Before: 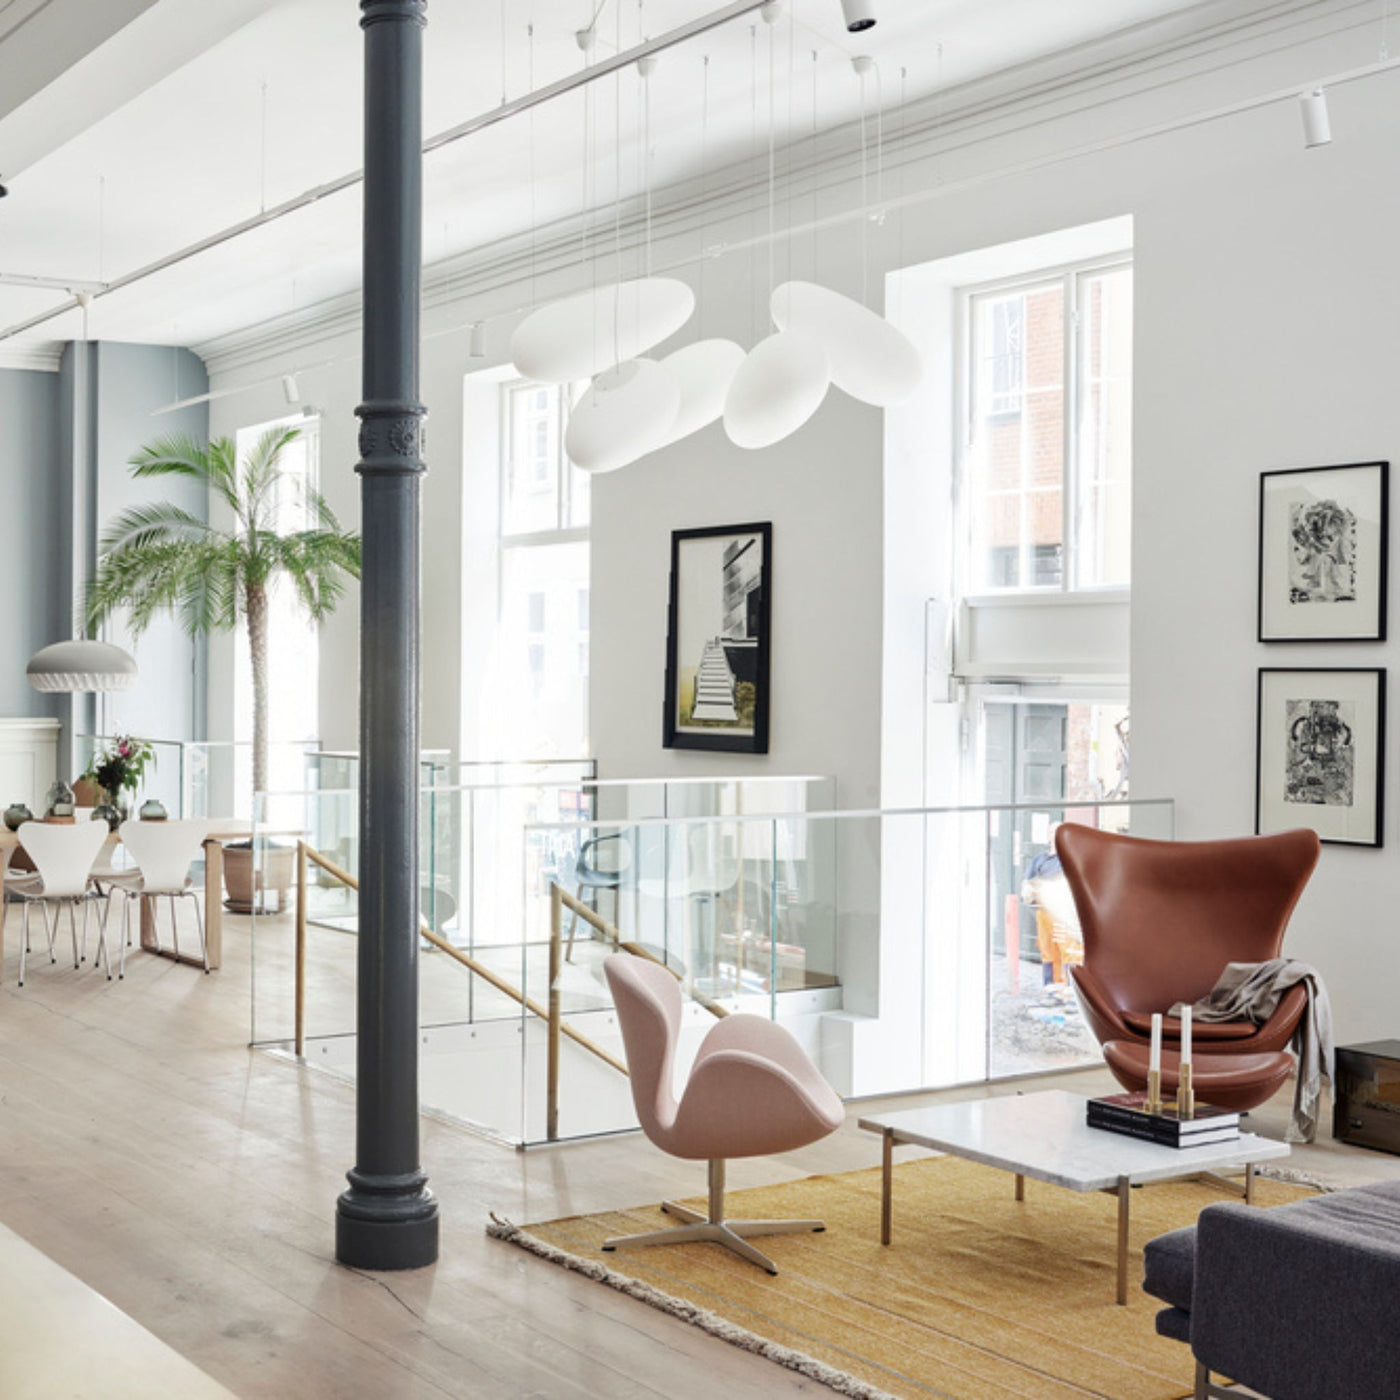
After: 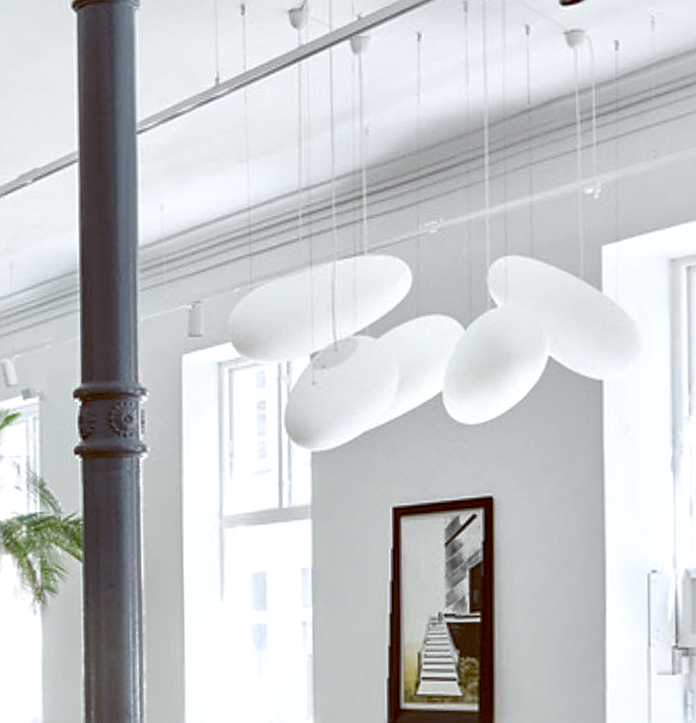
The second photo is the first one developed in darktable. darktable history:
local contrast: mode bilateral grid, contrast 20, coarseness 50, detail 150%, midtone range 0.2
color balance: lift [1, 1.015, 1.004, 0.985], gamma [1, 0.958, 0.971, 1.042], gain [1, 0.956, 0.977, 1.044]
rotate and perspective: rotation -1°, crop left 0.011, crop right 0.989, crop top 0.025, crop bottom 0.975
sharpen: on, module defaults
crop: left 19.556%, right 30.401%, bottom 46.458%
